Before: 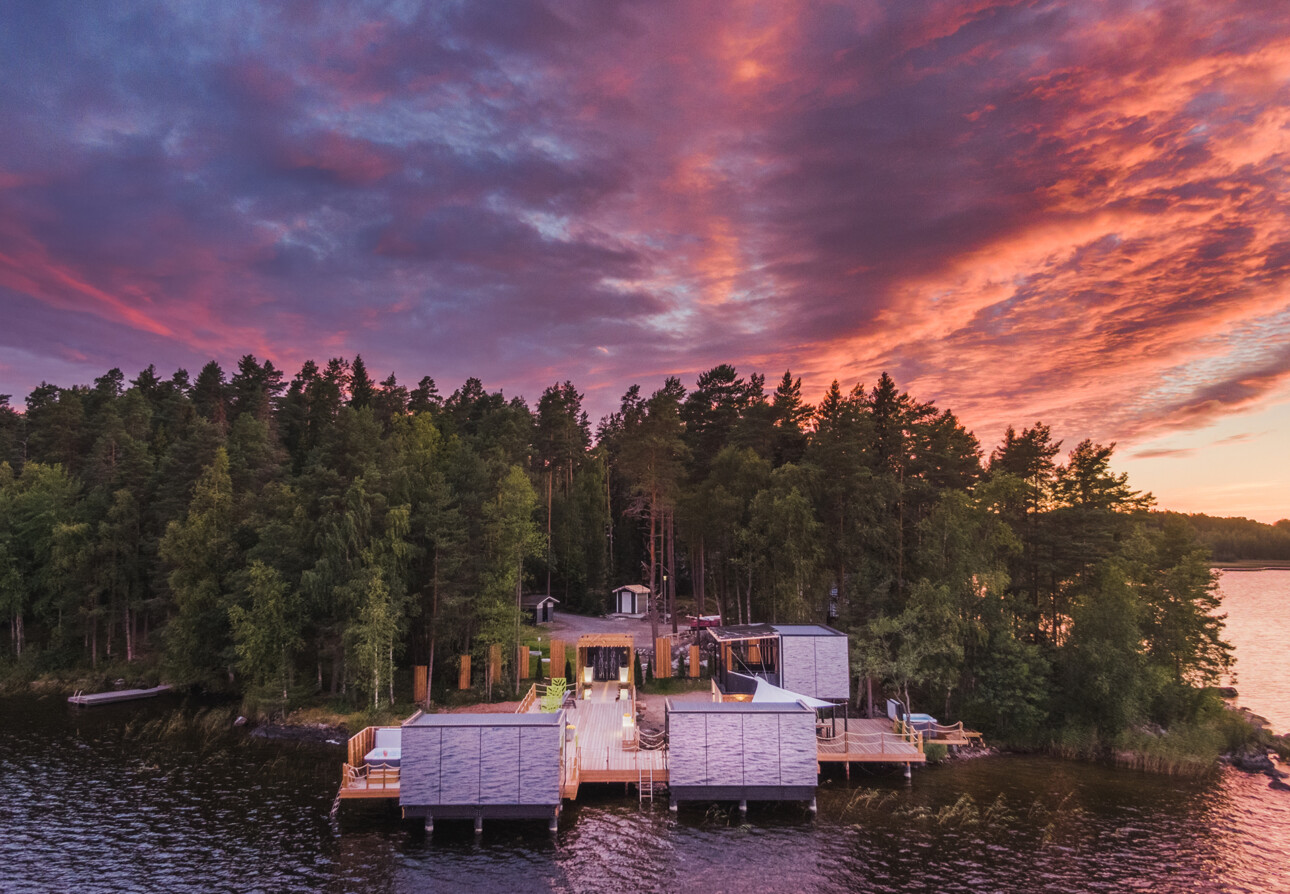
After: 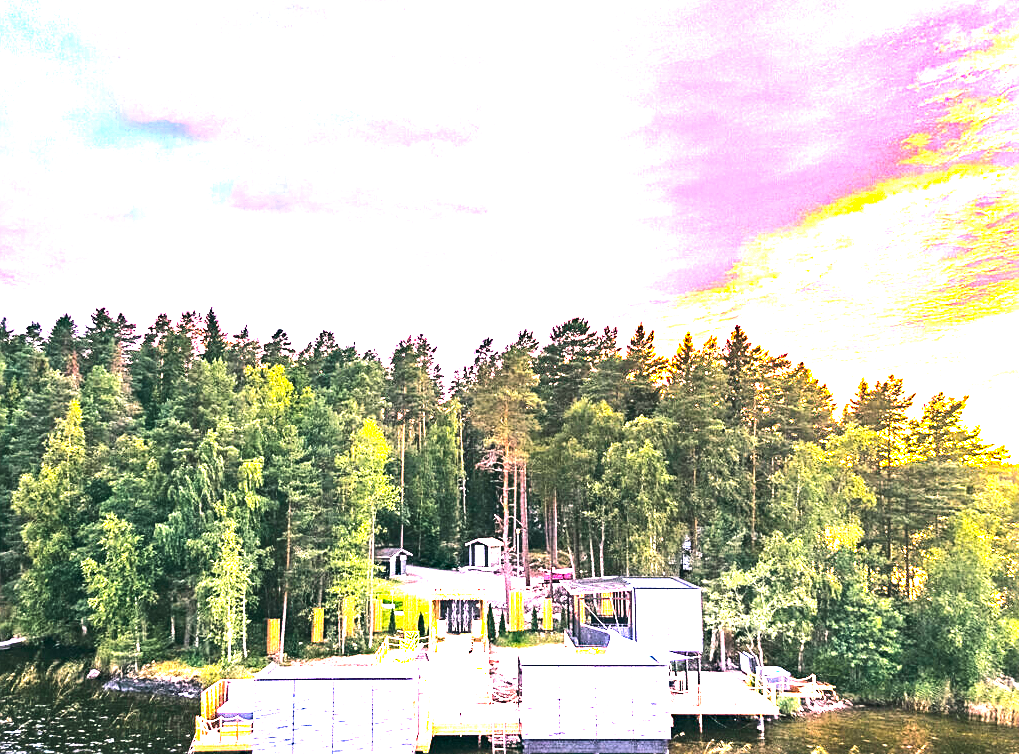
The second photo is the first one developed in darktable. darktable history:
tone equalizer: edges refinement/feathering 500, mask exposure compensation -1.57 EV, preserve details no
haze removal: compatibility mode true, adaptive false
exposure: black level correction 0, exposure 2.375 EV, compensate exposure bias true, compensate highlight preservation false
crop: left 11.396%, top 5.348%, right 9.555%, bottom 10.297%
tone curve: curves: ch0 [(0, 0) (0.003, 0.019) (0.011, 0.022) (0.025, 0.029) (0.044, 0.041) (0.069, 0.06) (0.1, 0.09) (0.136, 0.123) (0.177, 0.163) (0.224, 0.206) (0.277, 0.268) (0.335, 0.35) (0.399, 0.436) (0.468, 0.526) (0.543, 0.624) (0.623, 0.713) (0.709, 0.779) (0.801, 0.845) (0.898, 0.912) (1, 1)], color space Lab, linked channels, preserve colors none
color balance rgb: power › chroma 2.17%, power › hue 167.81°, highlights gain › chroma 2.02%, highlights gain › hue 72.43°, global offset › luminance 0.515%, perceptual saturation grading › global saturation 30.647%, perceptual brilliance grading › highlights 74.77%, perceptual brilliance grading › shadows -29.303%
sharpen: on, module defaults
